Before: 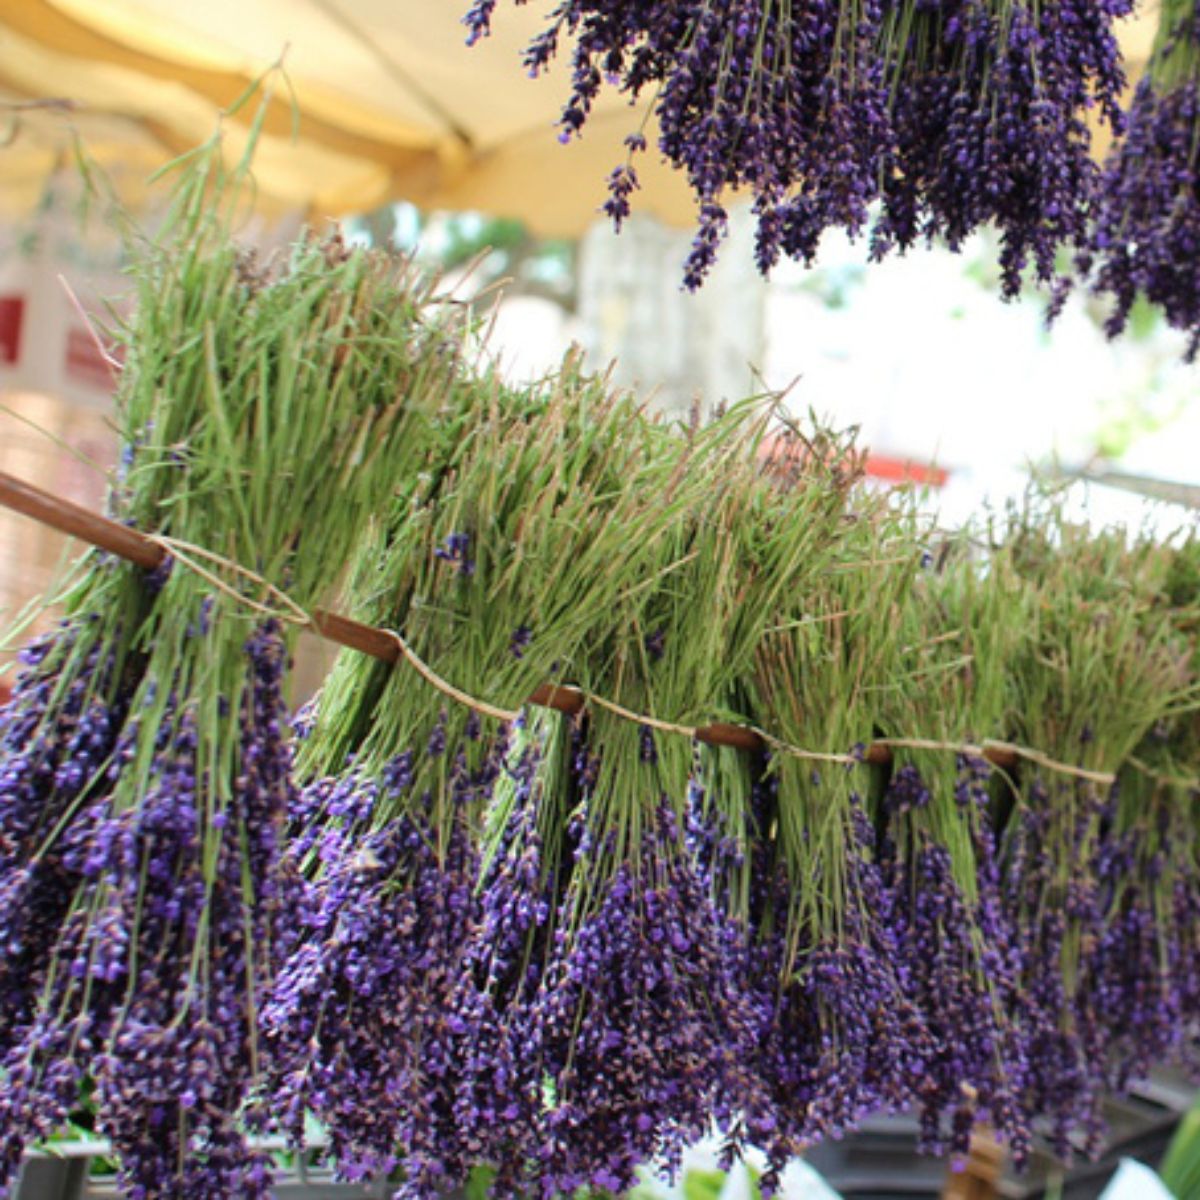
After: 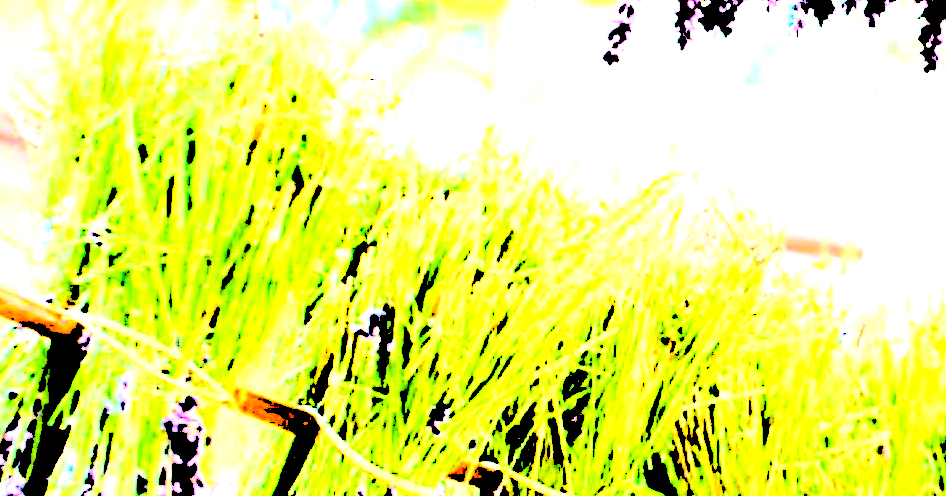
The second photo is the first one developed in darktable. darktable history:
local contrast: mode bilateral grid, contrast 20, coarseness 50, detail 120%, midtone range 0.2
crop: left 6.861%, top 18.611%, right 14.282%, bottom 40.031%
contrast brightness saturation: contrast 0.48, saturation -0.086
exposure: black level correction 0, exposure 0.679 EV, compensate exposure bias true, compensate highlight preservation false
levels: levels [0.246, 0.256, 0.506]
color balance rgb: global offset › chroma 0.103%, global offset › hue 253.71°, shadows fall-off 299.66%, white fulcrum 1.98 EV, highlights fall-off 298.441%, perceptual saturation grading › global saturation 55.357%, perceptual saturation grading › highlights -50.135%, perceptual saturation grading › mid-tones 39.413%, perceptual saturation grading › shadows 31.168%, mask middle-gray fulcrum 99.452%, global vibrance 20%, contrast gray fulcrum 38.425%
